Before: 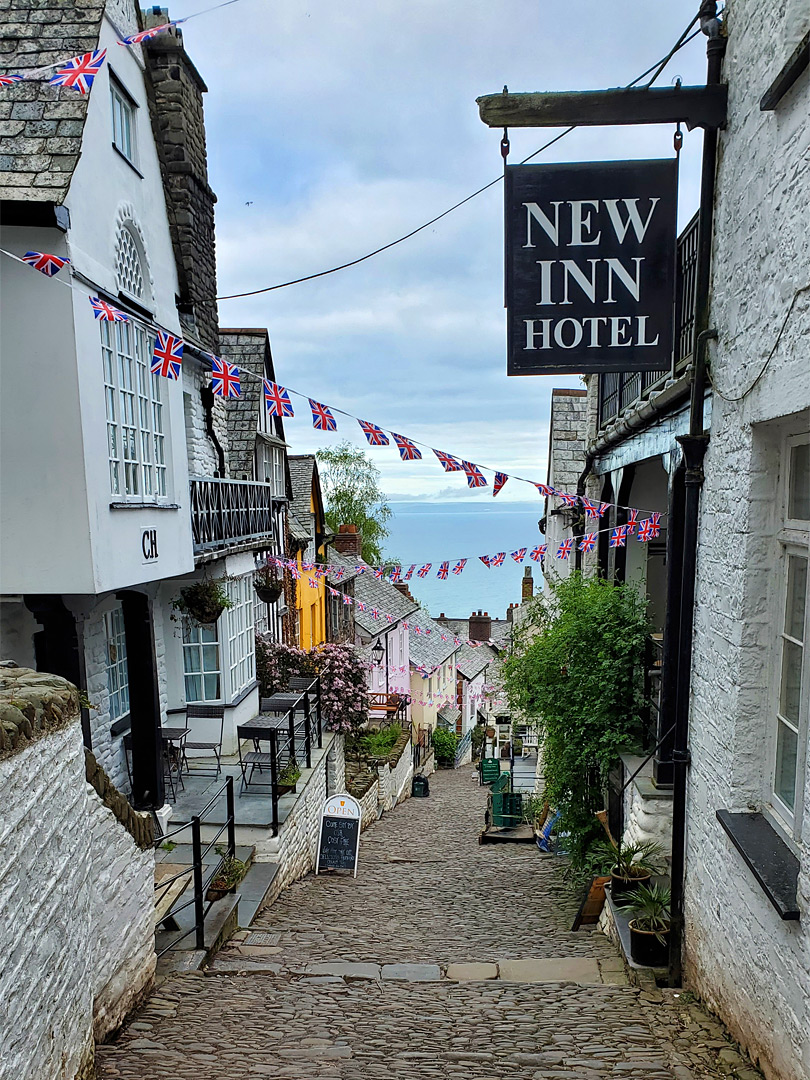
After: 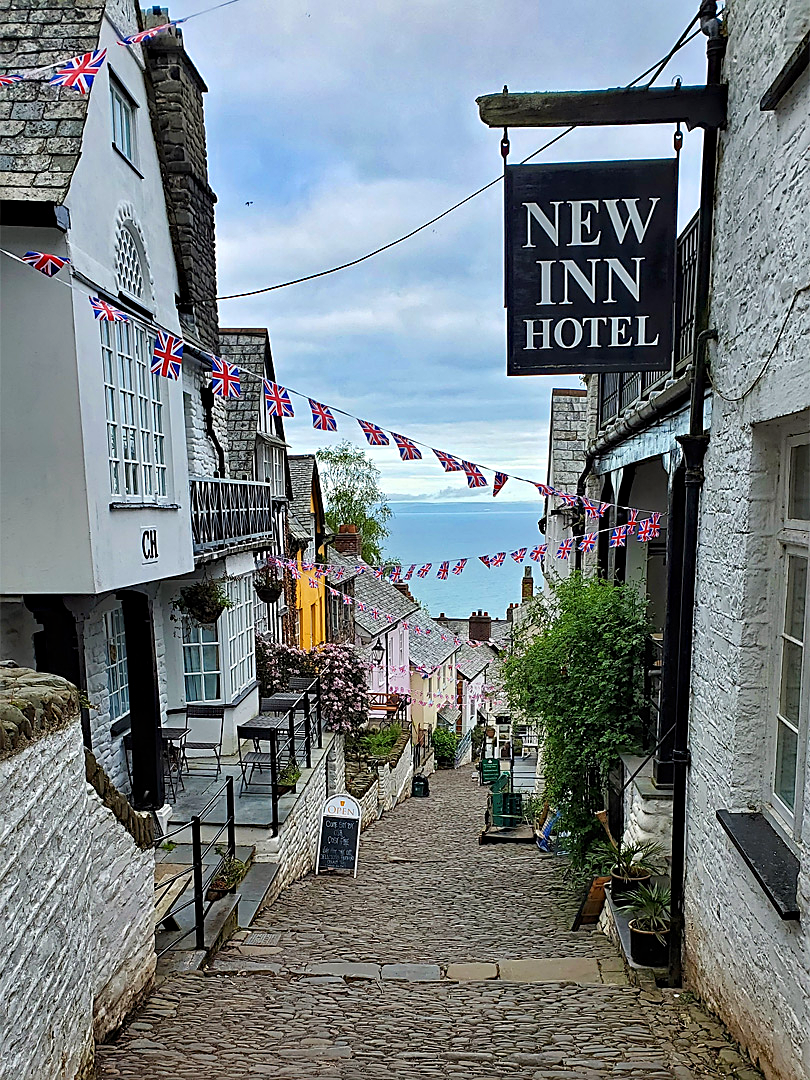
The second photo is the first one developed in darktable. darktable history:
haze removal: strength 0.299, distance 0.249, compatibility mode true, adaptive false
sharpen: on, module defaults
